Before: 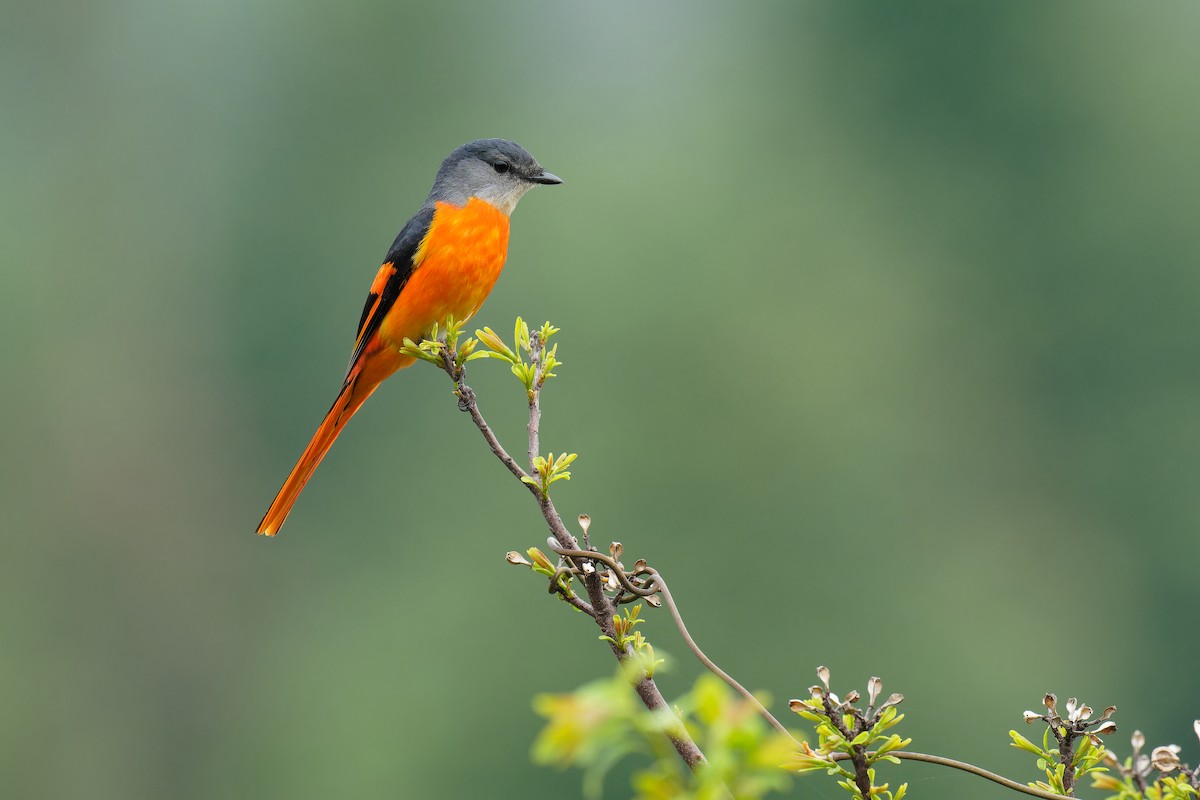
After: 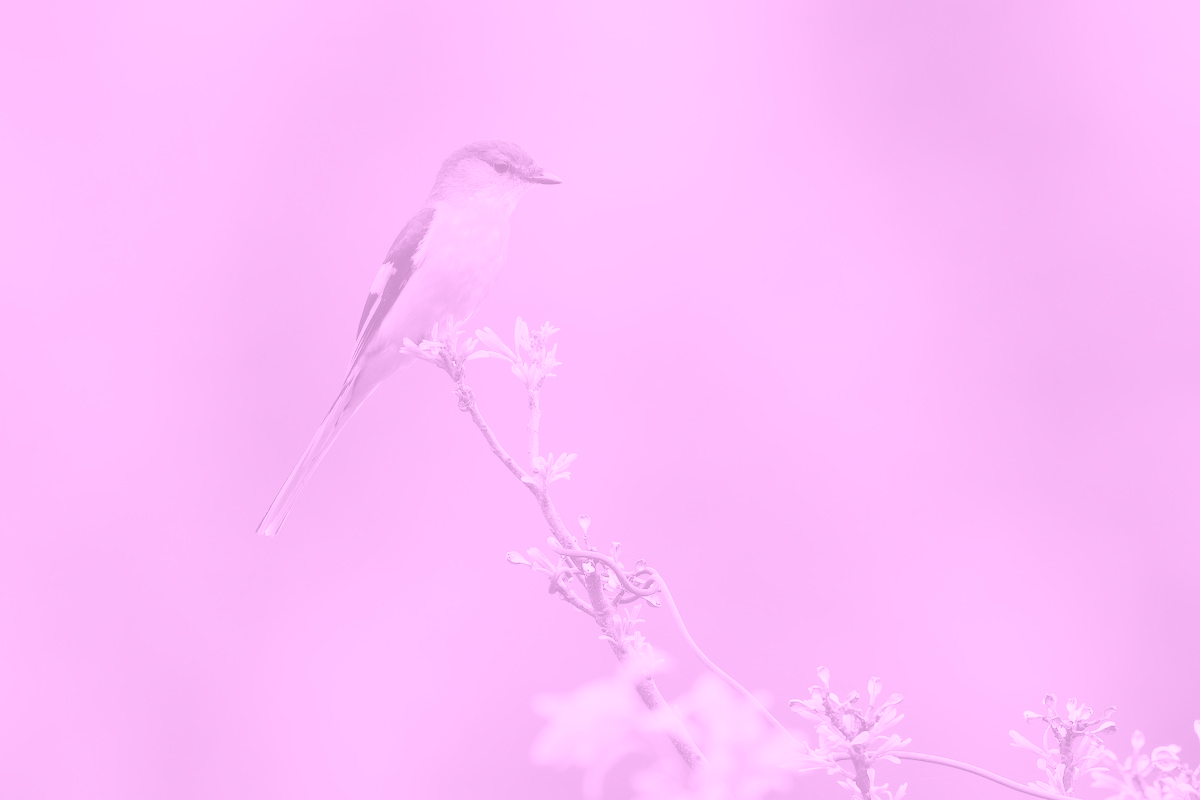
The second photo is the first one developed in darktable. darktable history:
colorize: hue 331.2°, saturation 75%, source mix 30.28%, lightness 70.52%, version 1
shadows and highlights: low approximation 0.01, soften with gaussian
